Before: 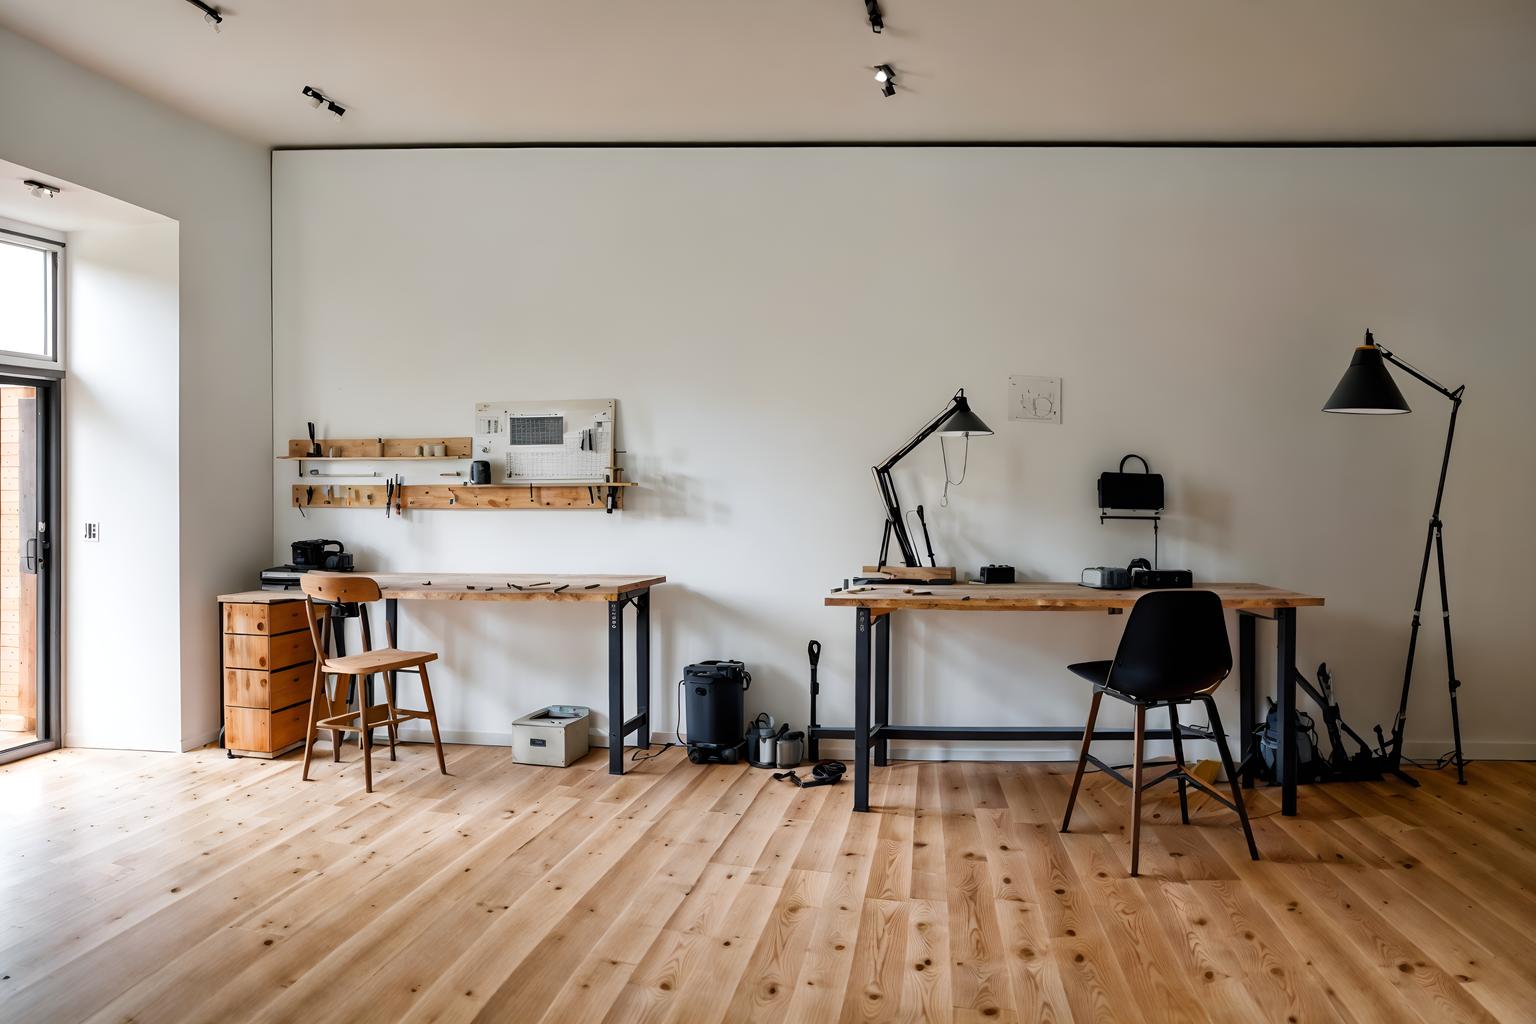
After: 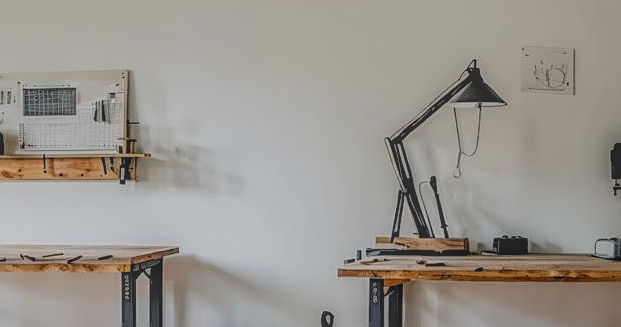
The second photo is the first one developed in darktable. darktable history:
local contrast: highlights 20%, shadows 30%, detail 200%, midtone range 0.2
sharpen: on, module defaults
crop: left 31.751%, top 32.172%, right 27.8%, bottom 35.83%
filmic rgb: black relative exposure -6.15 EV, white relative exposure 6.96 EV, hardness 2.23, color science v6 (2022)
